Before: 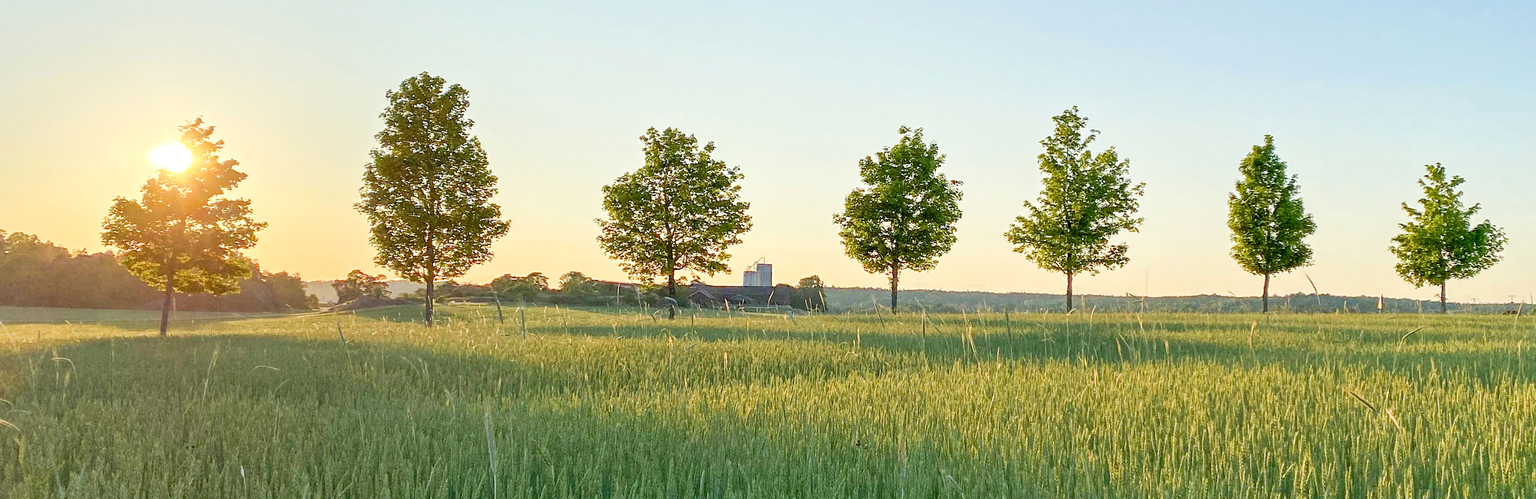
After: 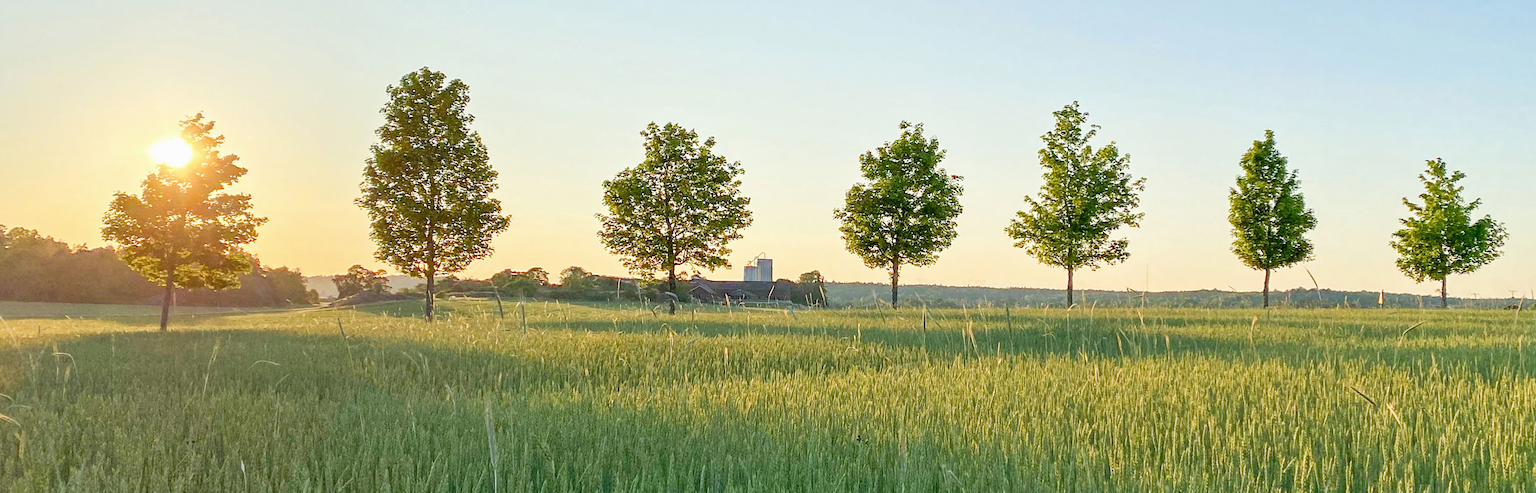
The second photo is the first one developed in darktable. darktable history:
crop: top 1.049%, right 0.001%
tone equalizer: -7 EV 0.18 EV, -6 EV 0.12 EV, -5 EV 0.08 EV, -4 EV 0.04 EV, -2 EV -0.02 EV, -1 EV -0.04 EV, +0 EV -0.06 EV, luminance estimator HSV value / RGB max
